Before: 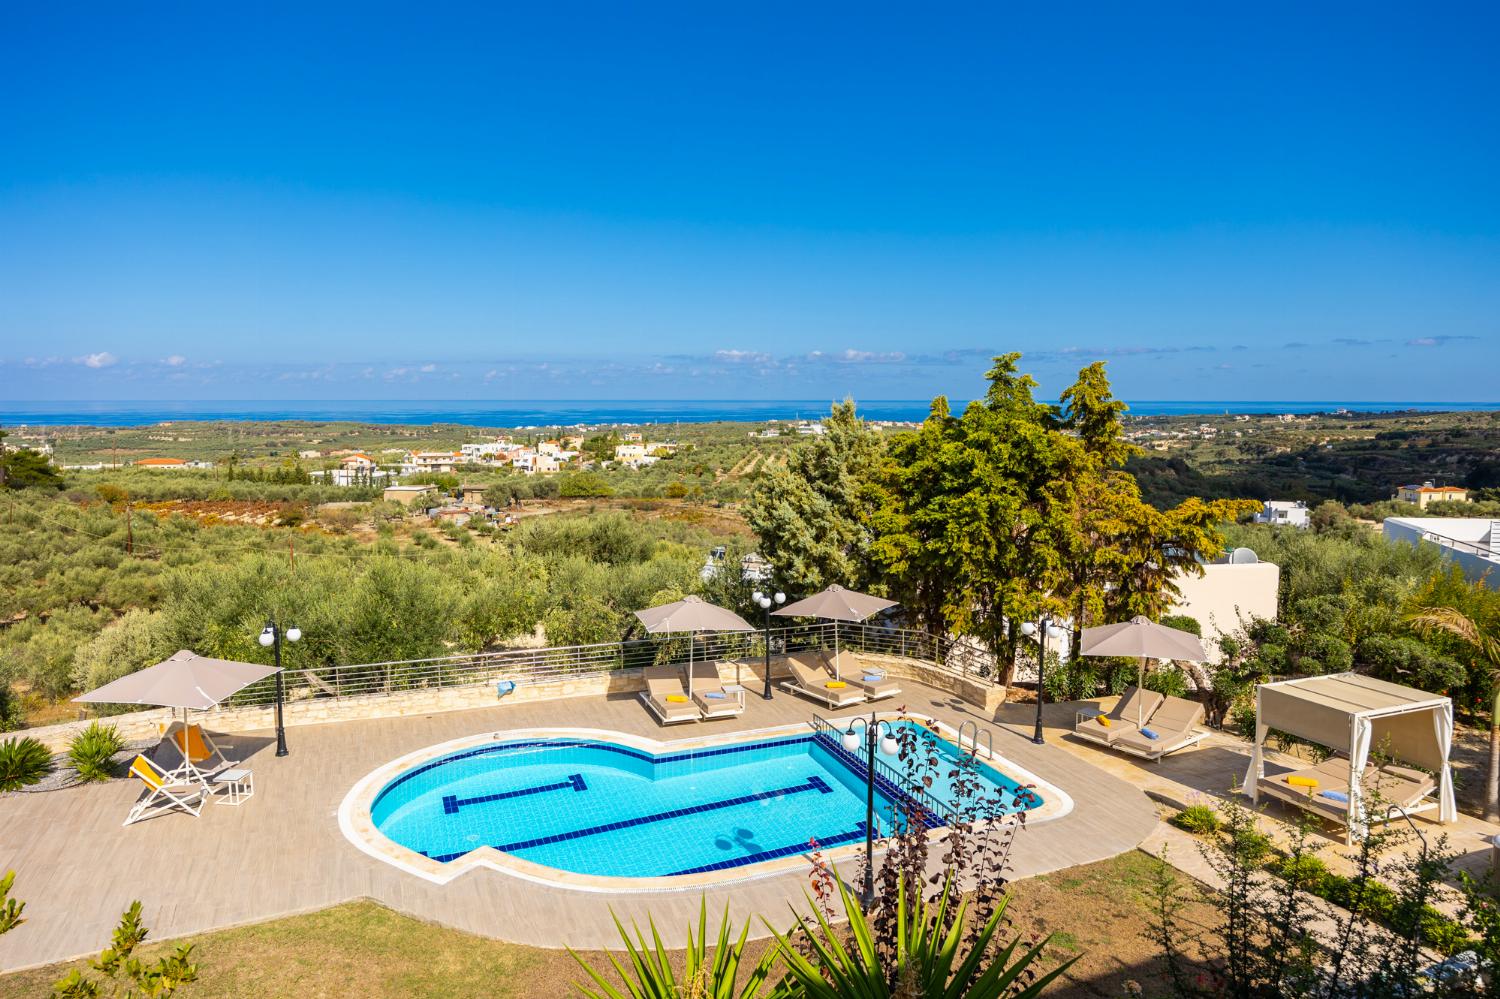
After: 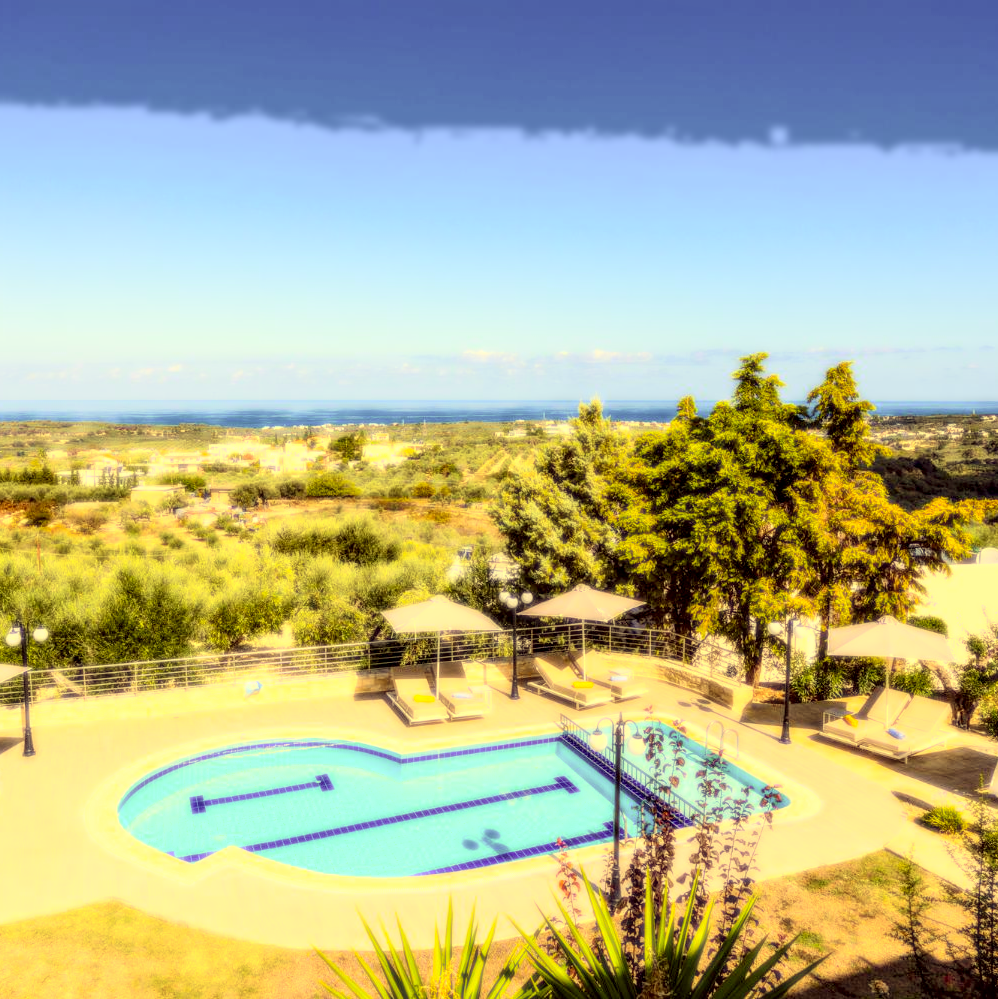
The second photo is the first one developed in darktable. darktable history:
color correction: highlights a* -0.482, highlights b* 40, shadows a* 9.8, shadows b* -0.161
local contrast: highlights 25%, detail 150%
bloom: size 0%, threshold 54.82%, strength 8.31%
crop: left 16.899%, right 16.556%
